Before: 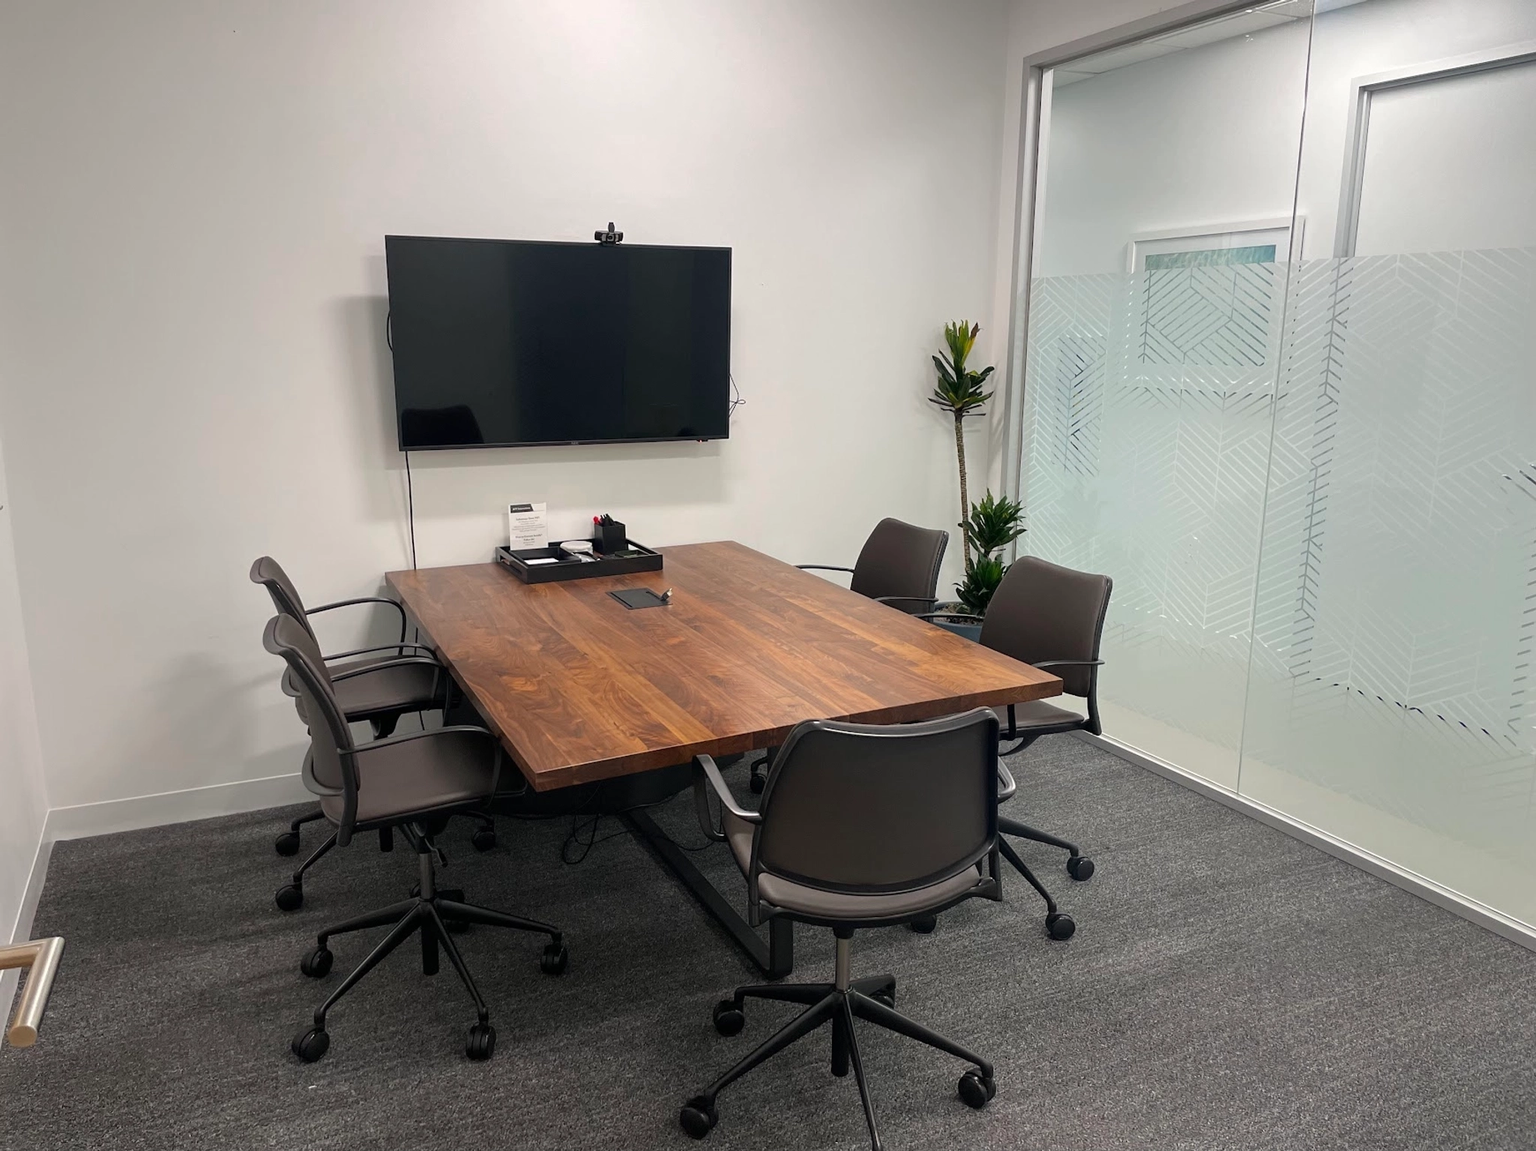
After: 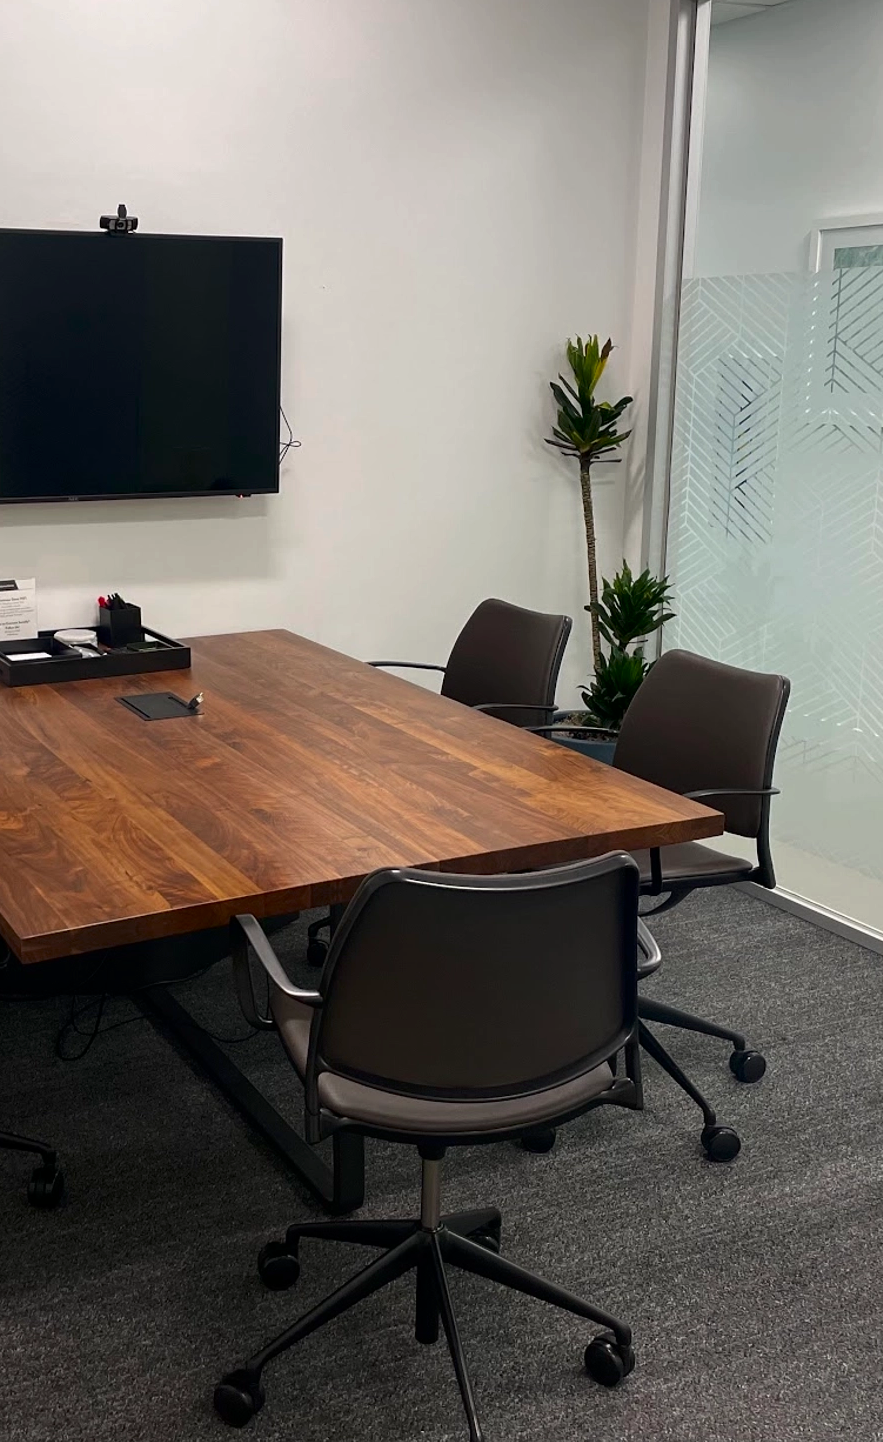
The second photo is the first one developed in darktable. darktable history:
crop: left 33.849%, top 6.032%, right 23.005%
contrast brightness saturation: contrast 0.07, brightness -0.131, saturation 0.06
